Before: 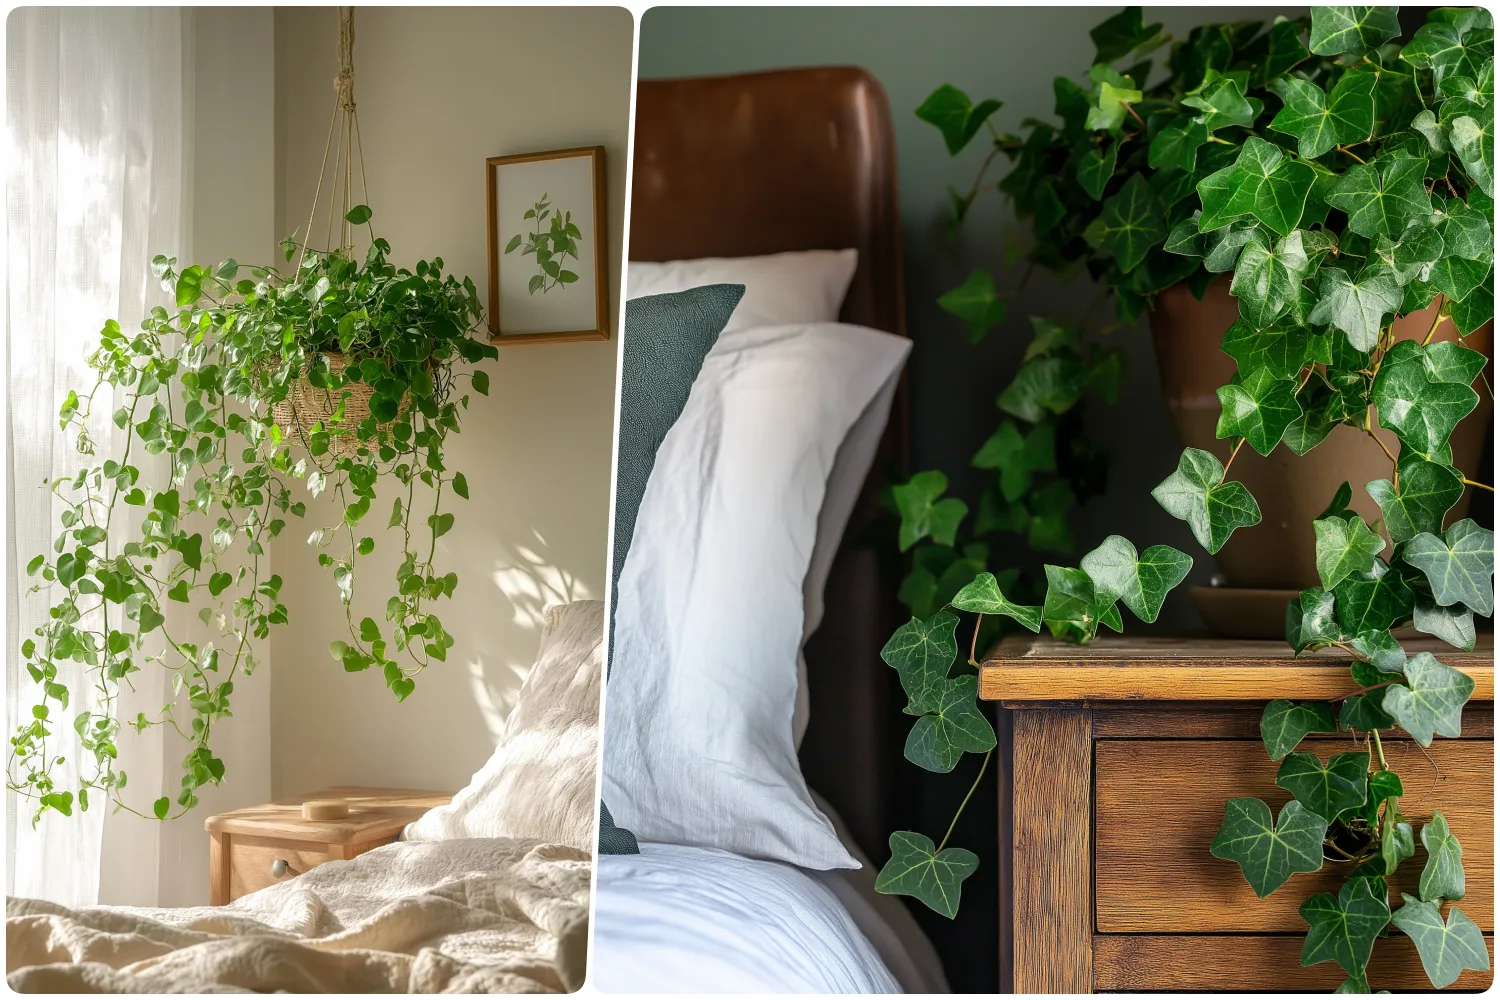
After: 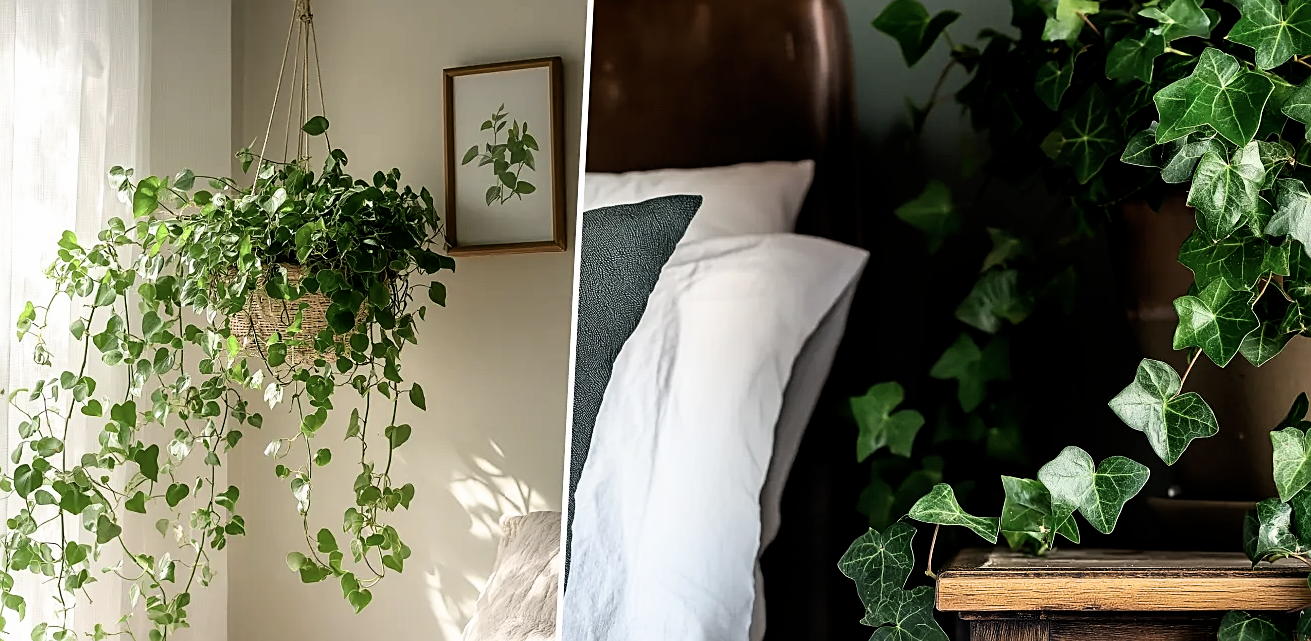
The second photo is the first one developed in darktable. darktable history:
contrast brightness saturation: contrast 0.105, saturation -0.152
crop: left 2.887%, top 8.931%, right 9.673%, bottom 26.948%
sharpen: on, module defaults
filmic rgb: black relative exposure -8.74 EV, white relative exposure 2.65 EV, threshold 5.97 EV, target black luminance 0%, target white luminance 99.955%, hardness 6.25, latitude 75.26%, contrast 1.317, highlights saturation mix -5.87%, enable highlight reconstruction true
